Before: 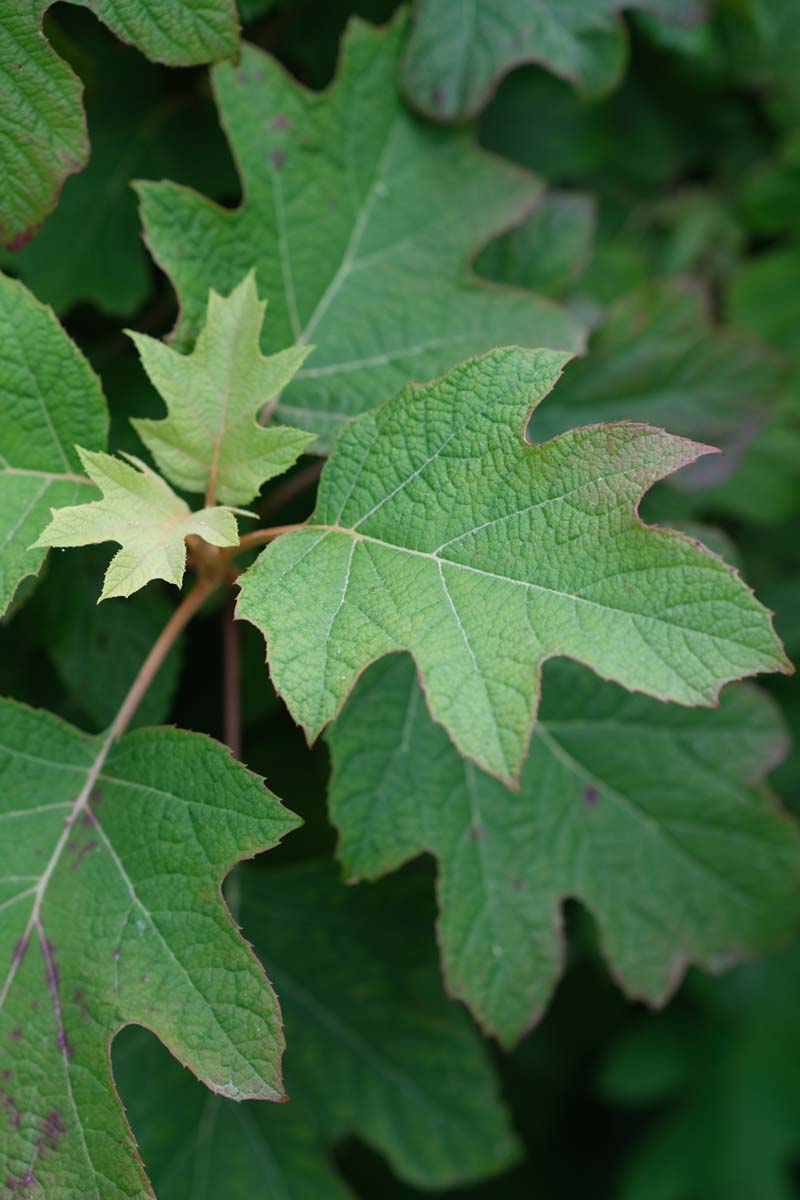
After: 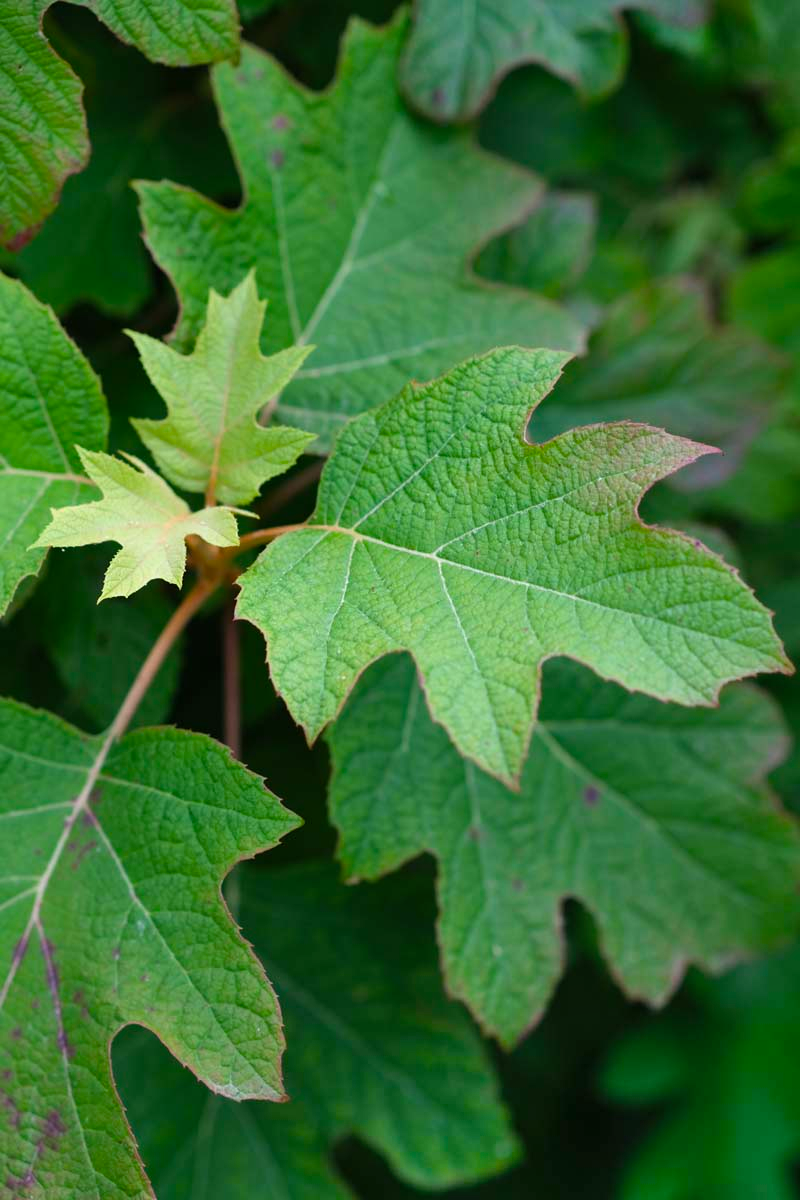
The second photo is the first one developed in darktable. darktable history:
shadows and highlights: soften with gaussian
color balance rgb: highlights gain › luminance 17.241%, perceptual saturation grading › global saturation 29.473%, global vibrance 9.85%
